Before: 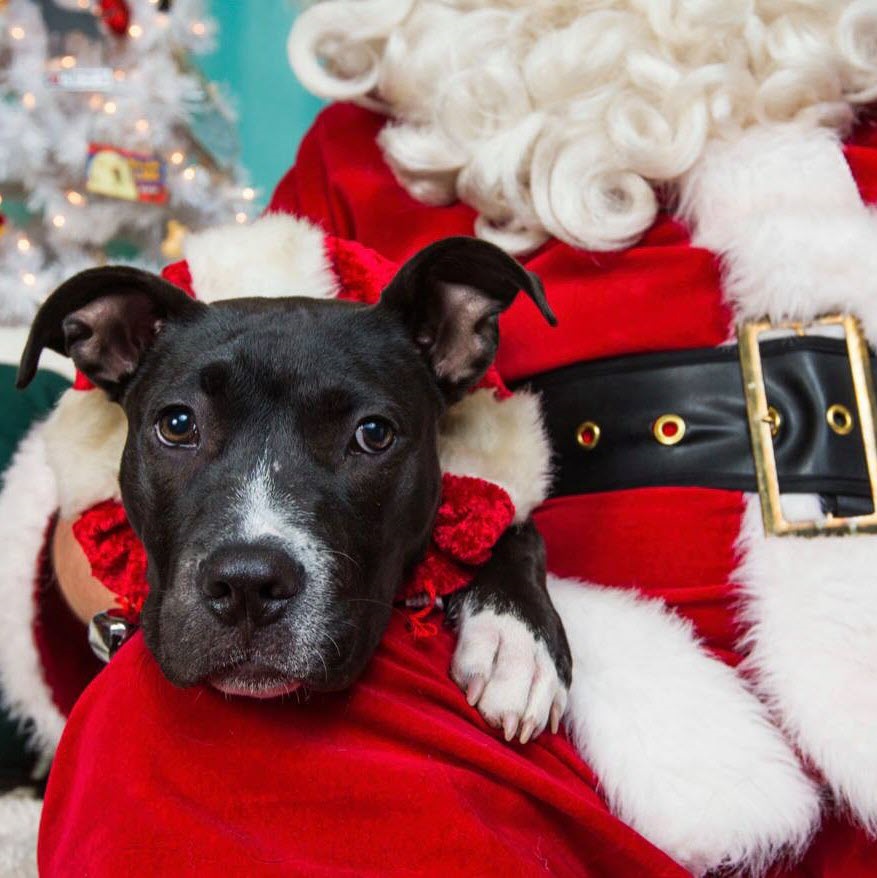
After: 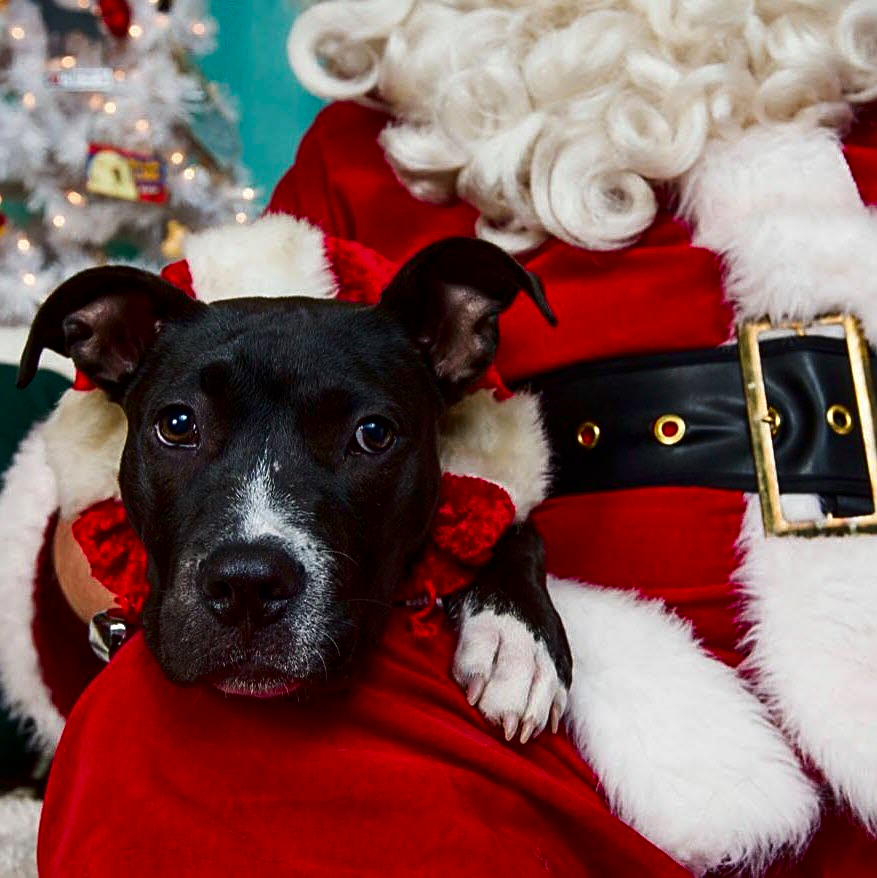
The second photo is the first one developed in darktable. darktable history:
contrast brightness saturation: contrast 0.1, brightness -0.26, saturation 0.14
sharpen: on, module defaults
